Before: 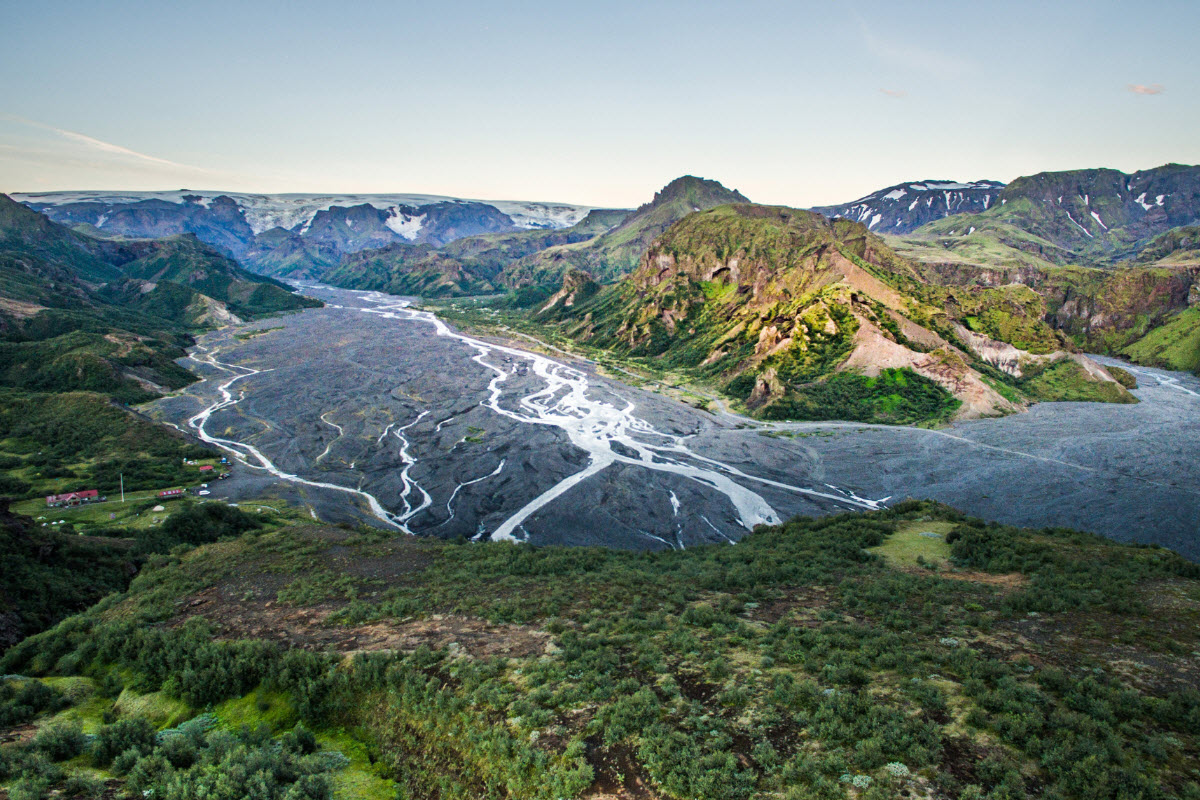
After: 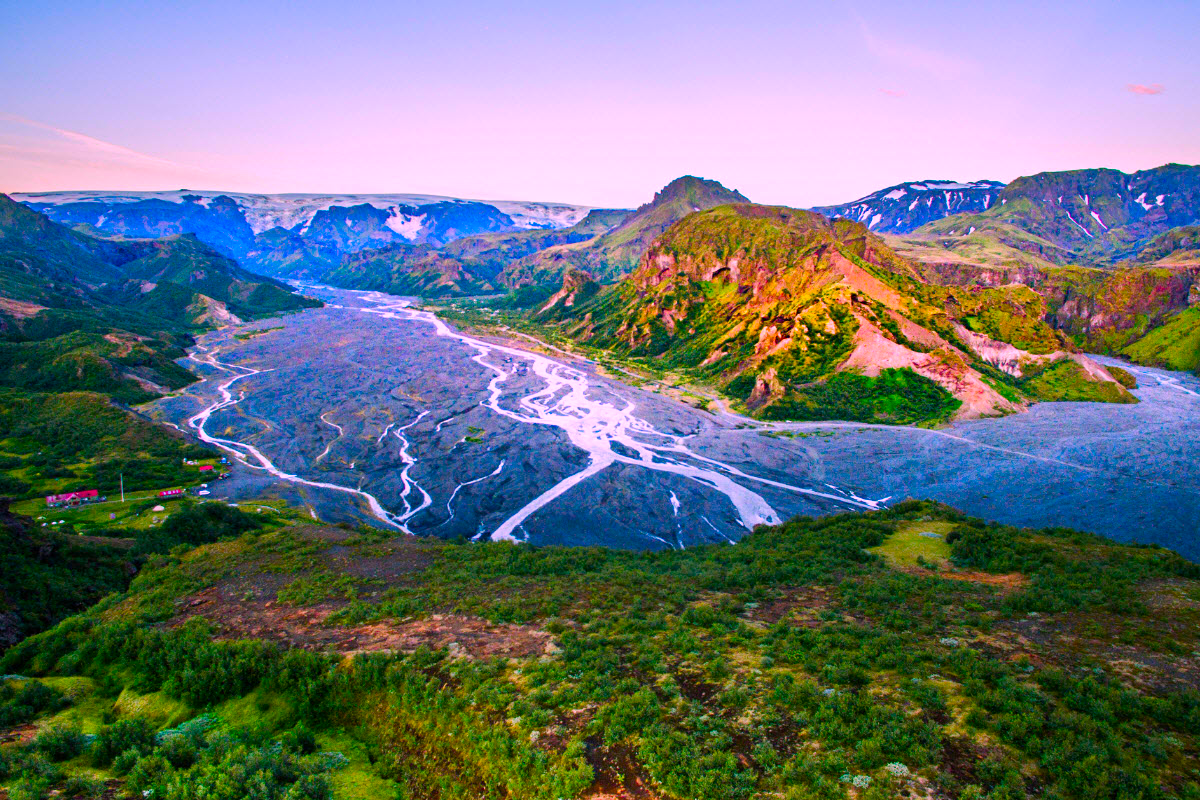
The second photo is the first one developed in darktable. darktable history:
color correction: highlights a* 19.35, highlights b* -11.23, saturation 1.66
levels: mode automatic, levels [0.026, 0.507, 0.987]
color balance rgb: linear chroma grading › global chroma 22.624%, perceptual saturation grading › global saturation 20%, perceptual saturation grading › highlights -25.274%, perceptual saturation grading › shadows 24.099%
